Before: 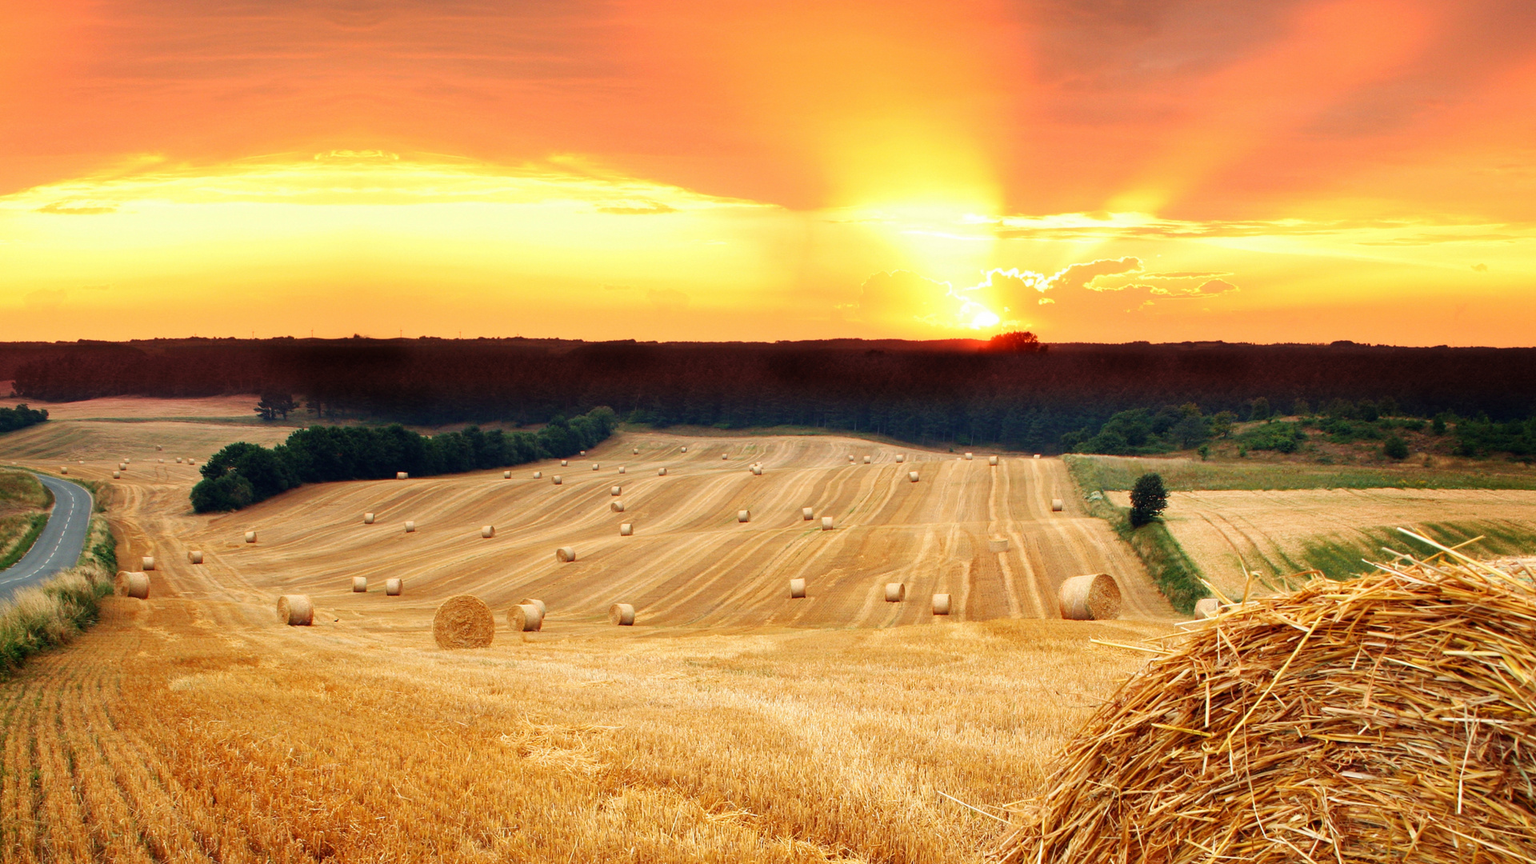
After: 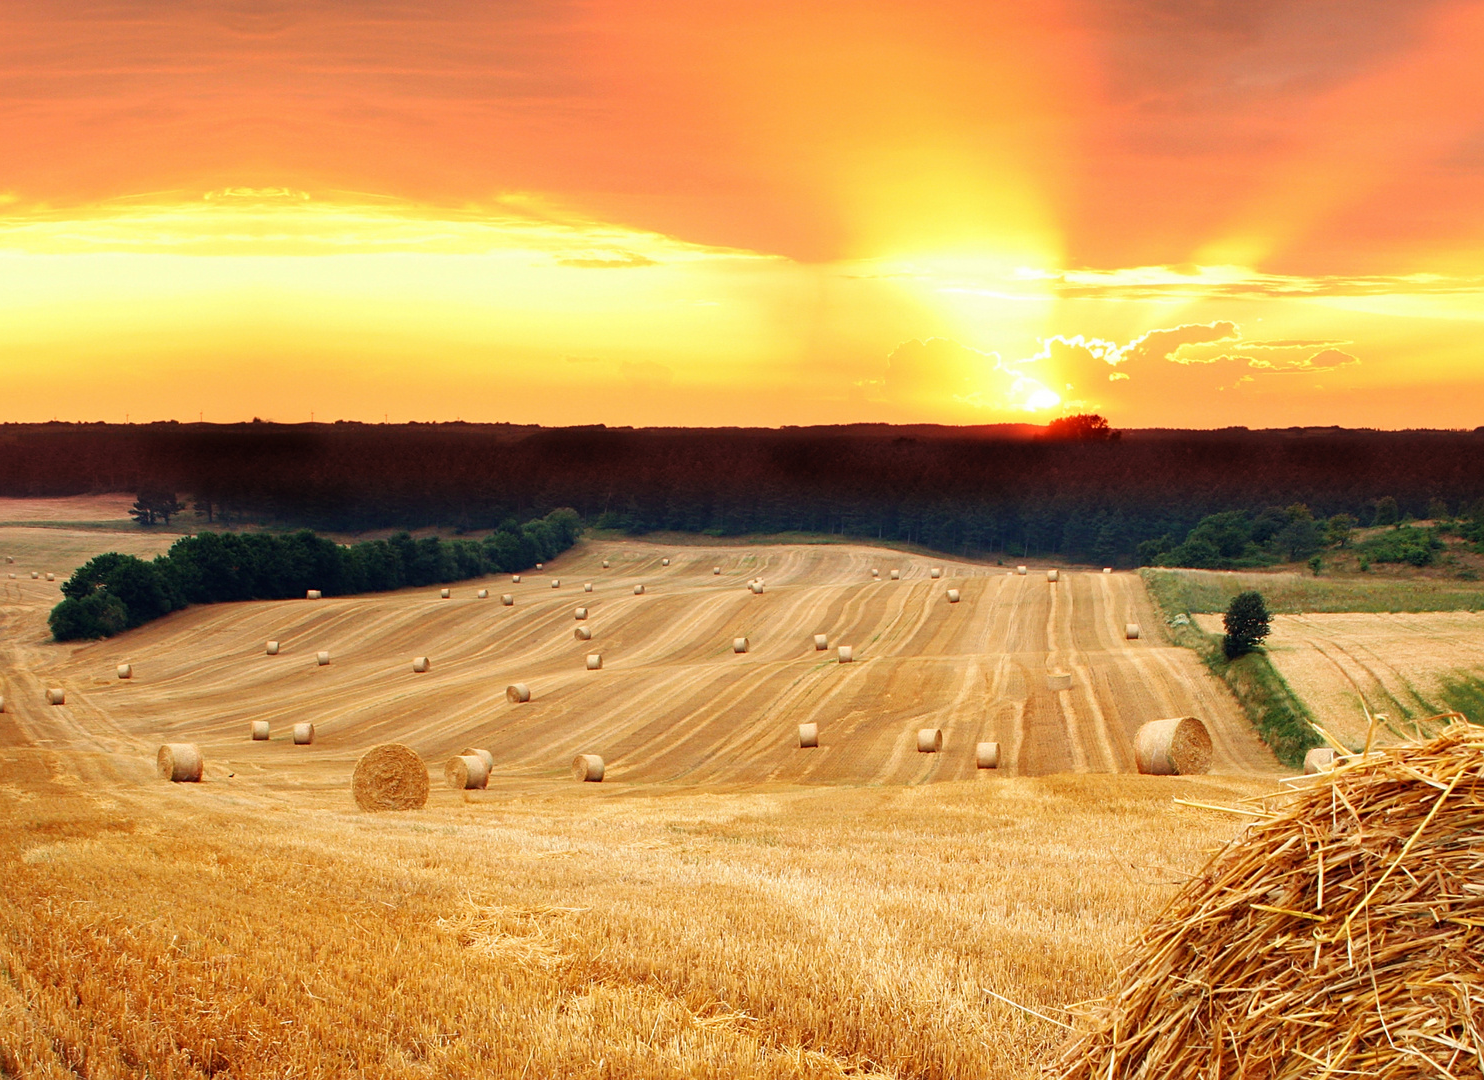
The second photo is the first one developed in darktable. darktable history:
crop: left 9.881%, right 12.796%
sharpen: amount 0.216
